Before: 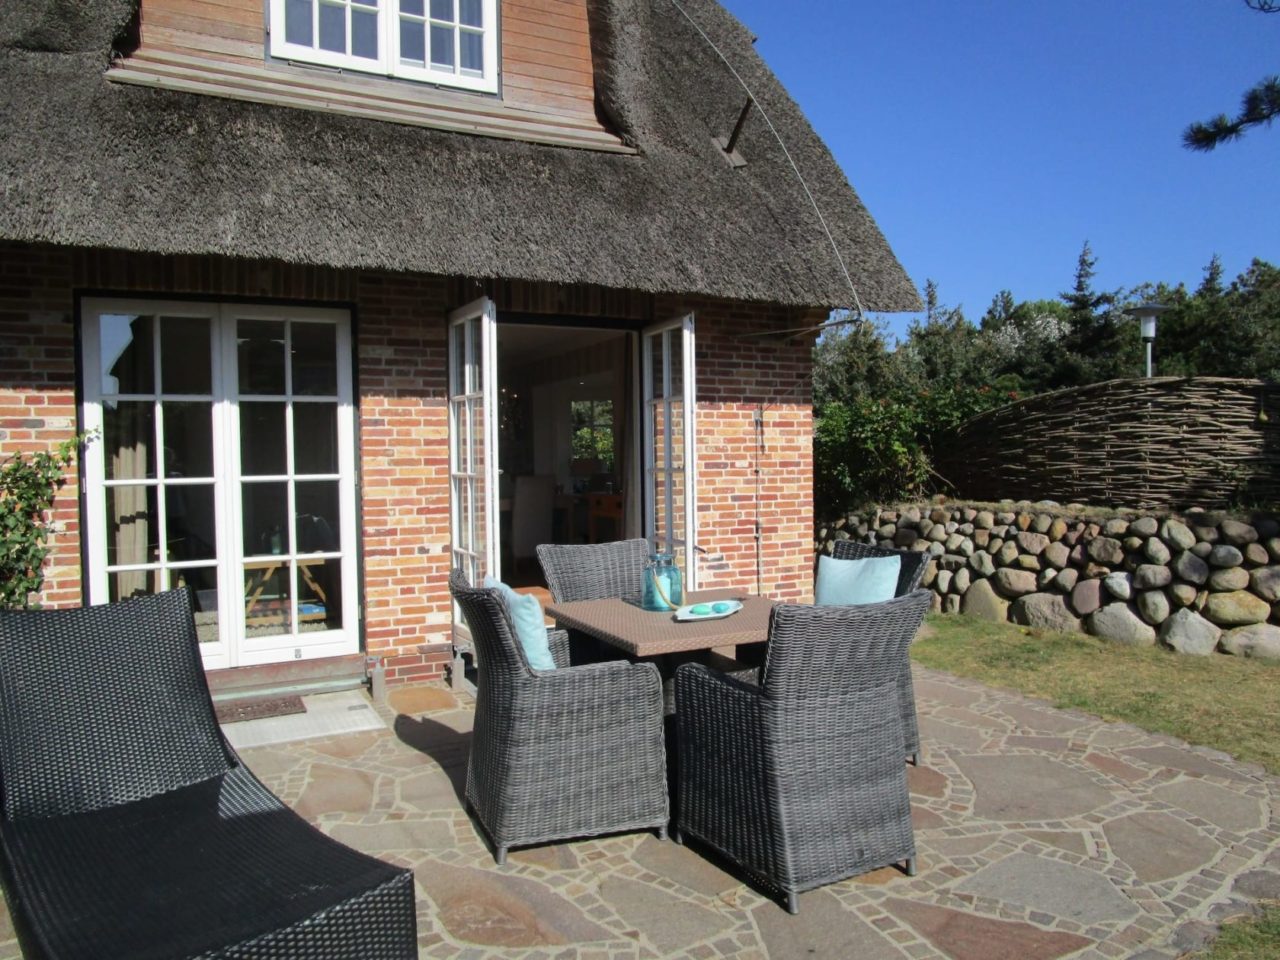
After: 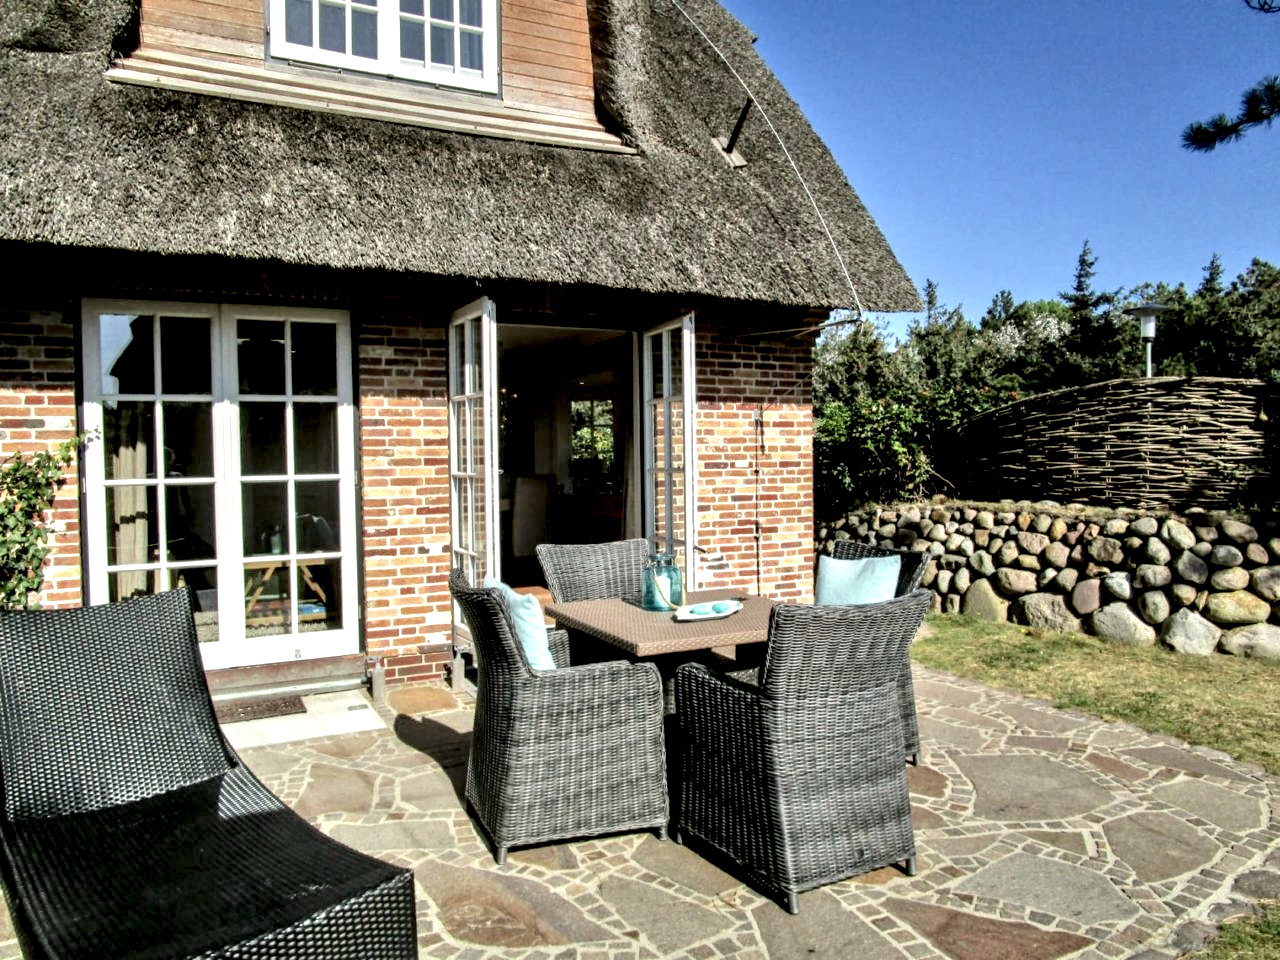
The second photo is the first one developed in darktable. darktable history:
color balance: mode lift, gamma, gain (sRGB), lift [1.04, 1, 1, 0.97], gamma [1.01, 1, 1, 0.97], gain [0.96, 1, 1, 0.97]
local contrast: shadows 185%, detail 225%
tone equalizer: -7 EV 0.15 EV, -6 EV 0.6 EV, -5 EV 1.15 EV, -4 EV 1.33 EV, -3 EV 1.15 EV, -2 EV 0.6 EV, -1 EV 0.15 EV, mask exposure compensation -0.5 EV
